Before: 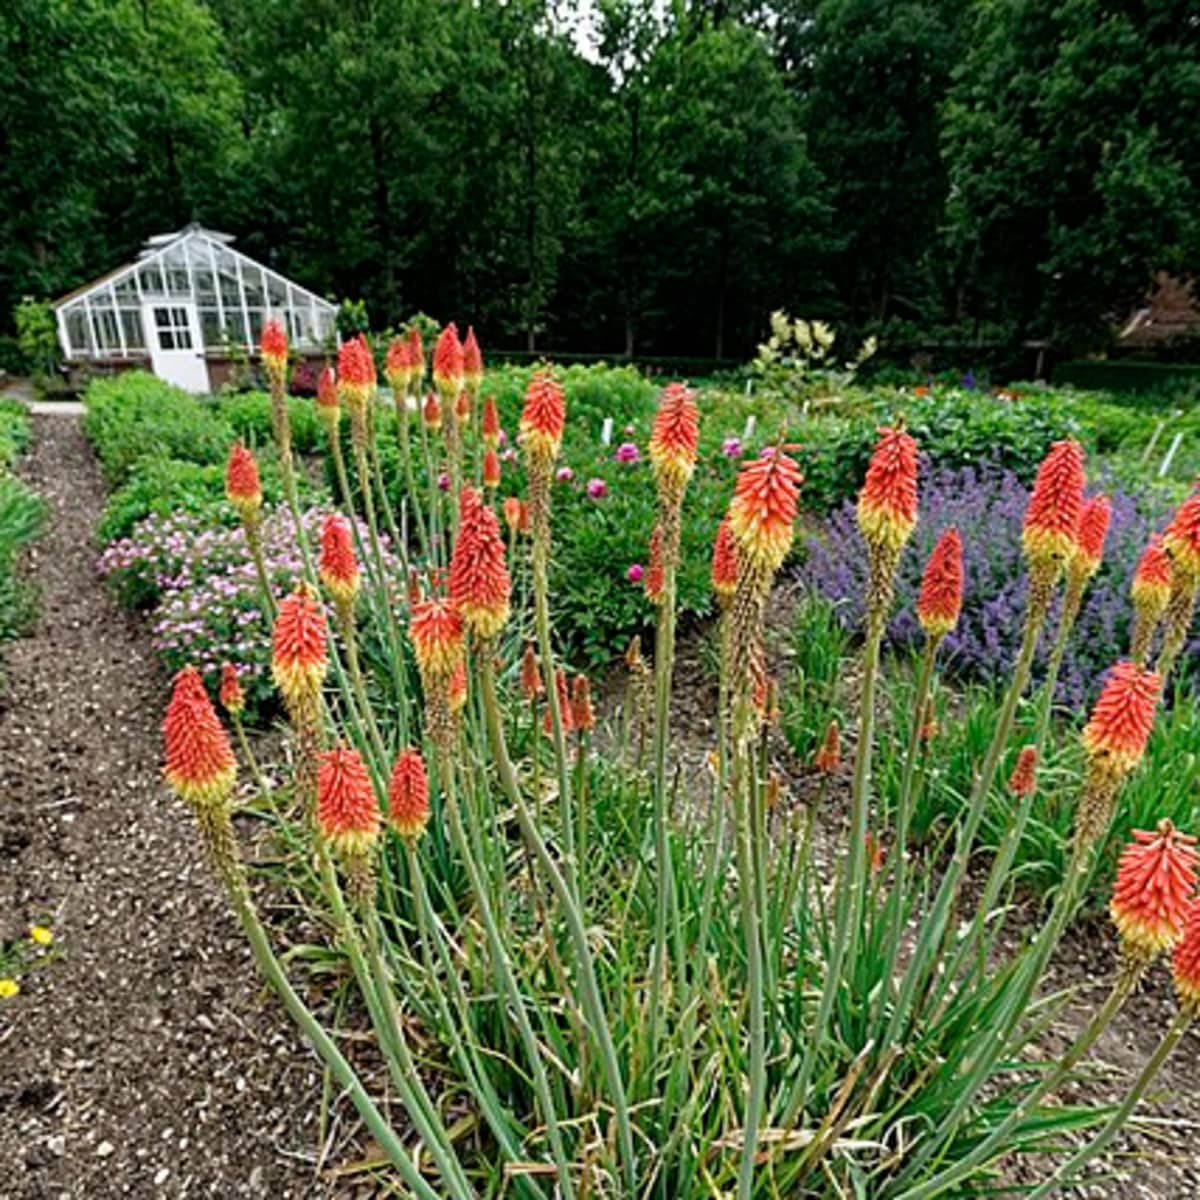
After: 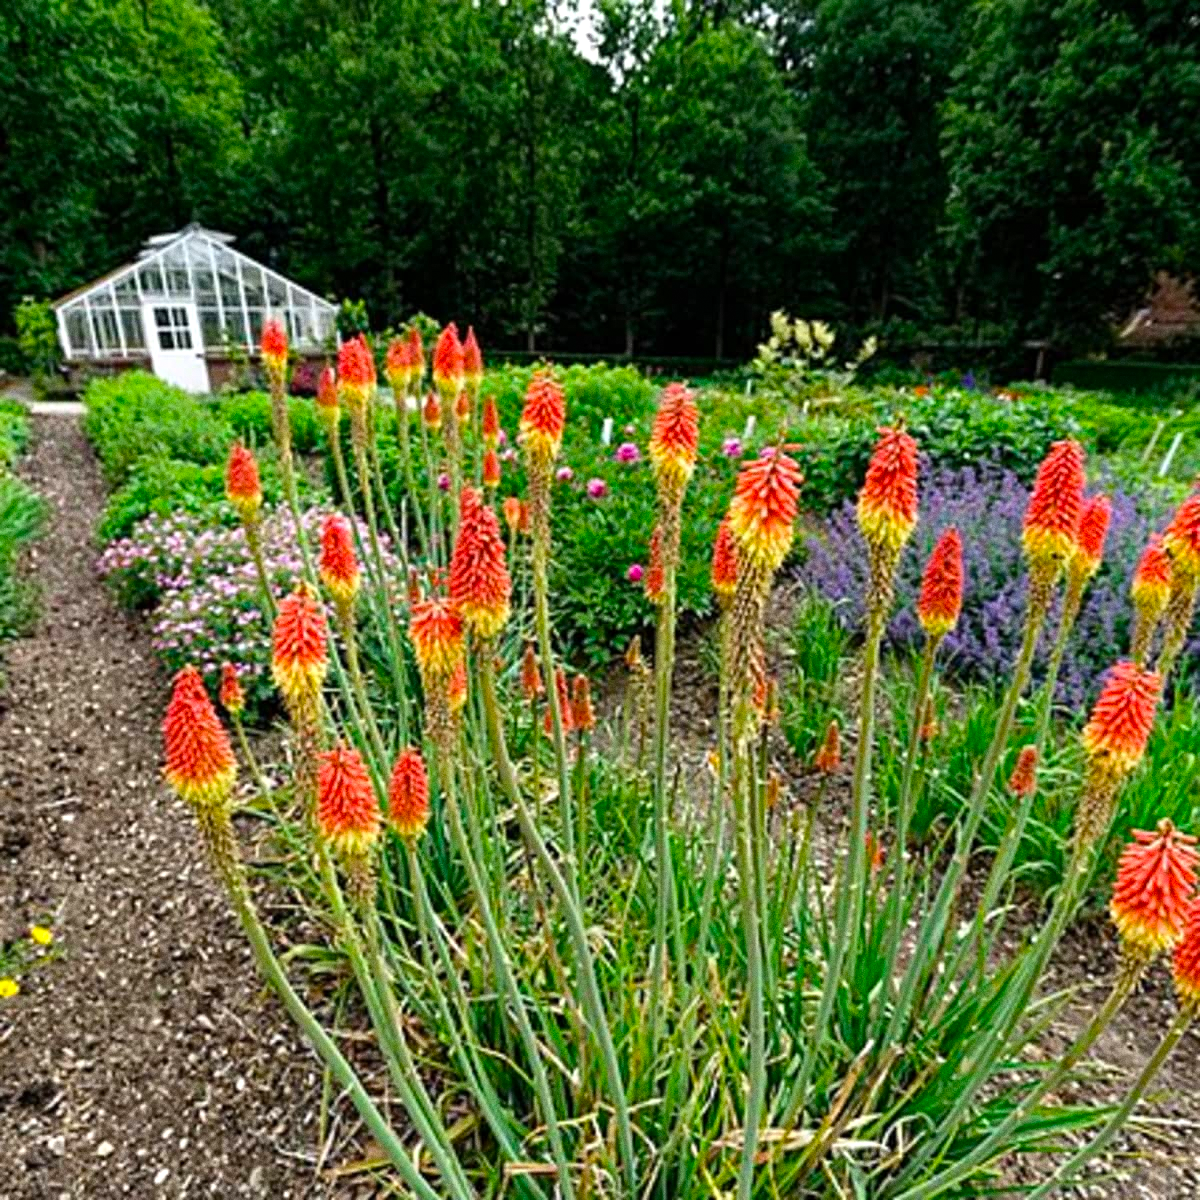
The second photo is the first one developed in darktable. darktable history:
grain: coarseness 0.09 ISO
exposure: exposure 0.207 EV, compensate highlight preservation false
color balance: output saturation 120%
